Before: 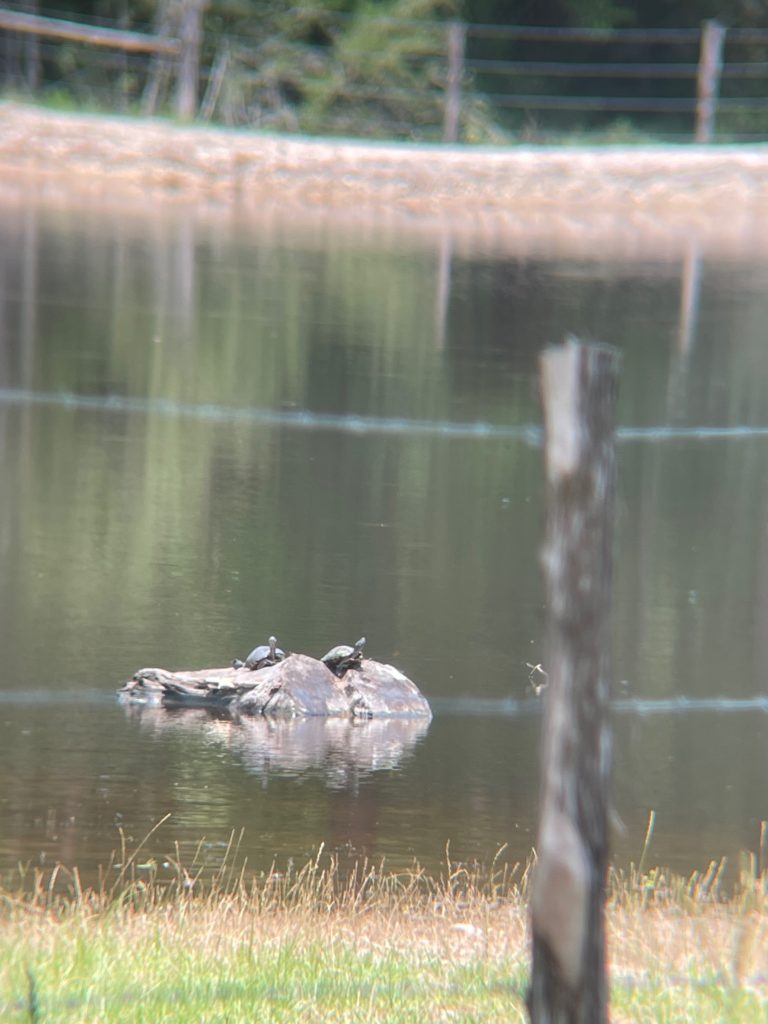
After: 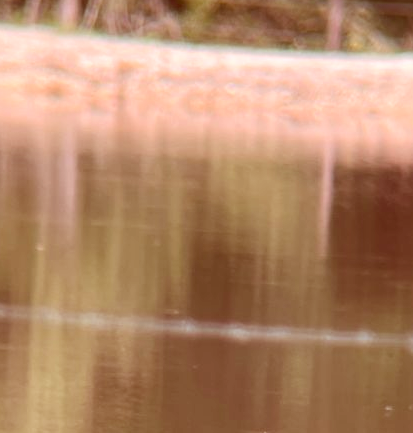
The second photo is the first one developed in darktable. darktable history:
color correction: highlights a* 9.03, highlights b* 8.71, shadows a* 40, shadows b* 40, saturation 0.8
crop: left 15.306%, top 9.065%, right 30.789%, bottom 48.638%
contrast brightness saturation: contrast 0.18, saturation 0.3
